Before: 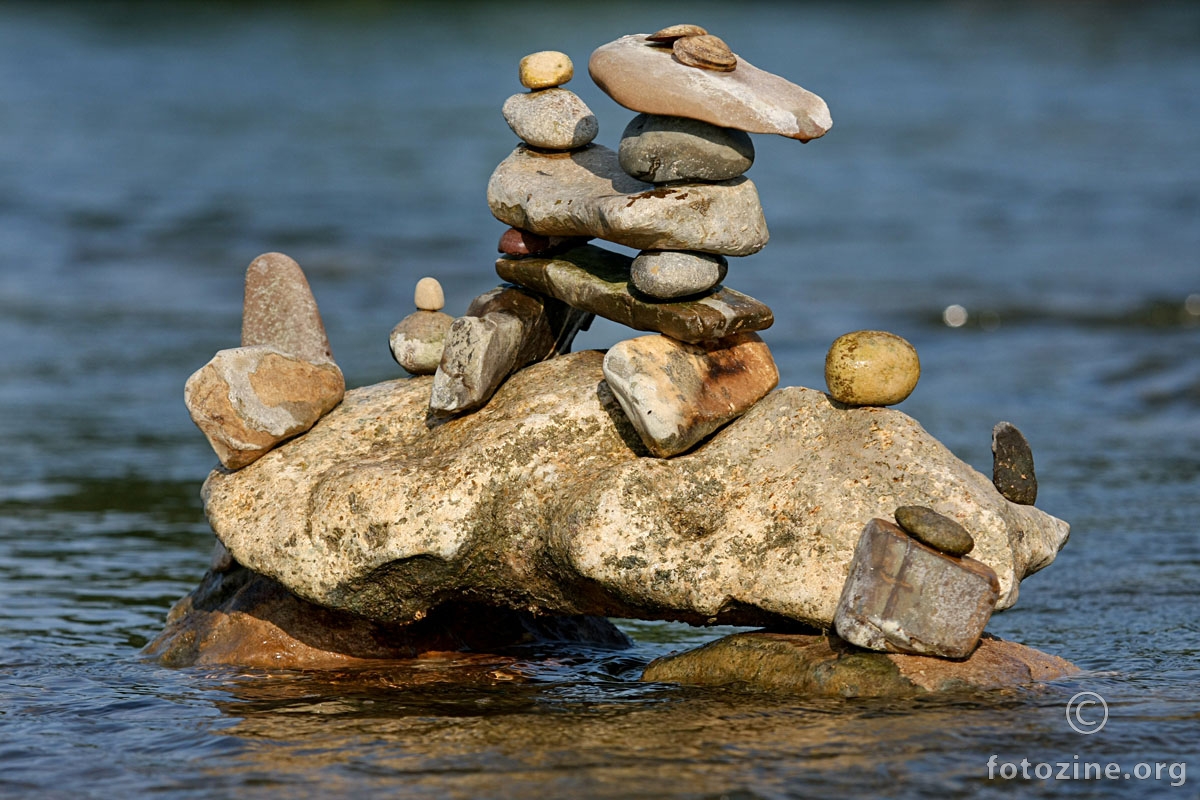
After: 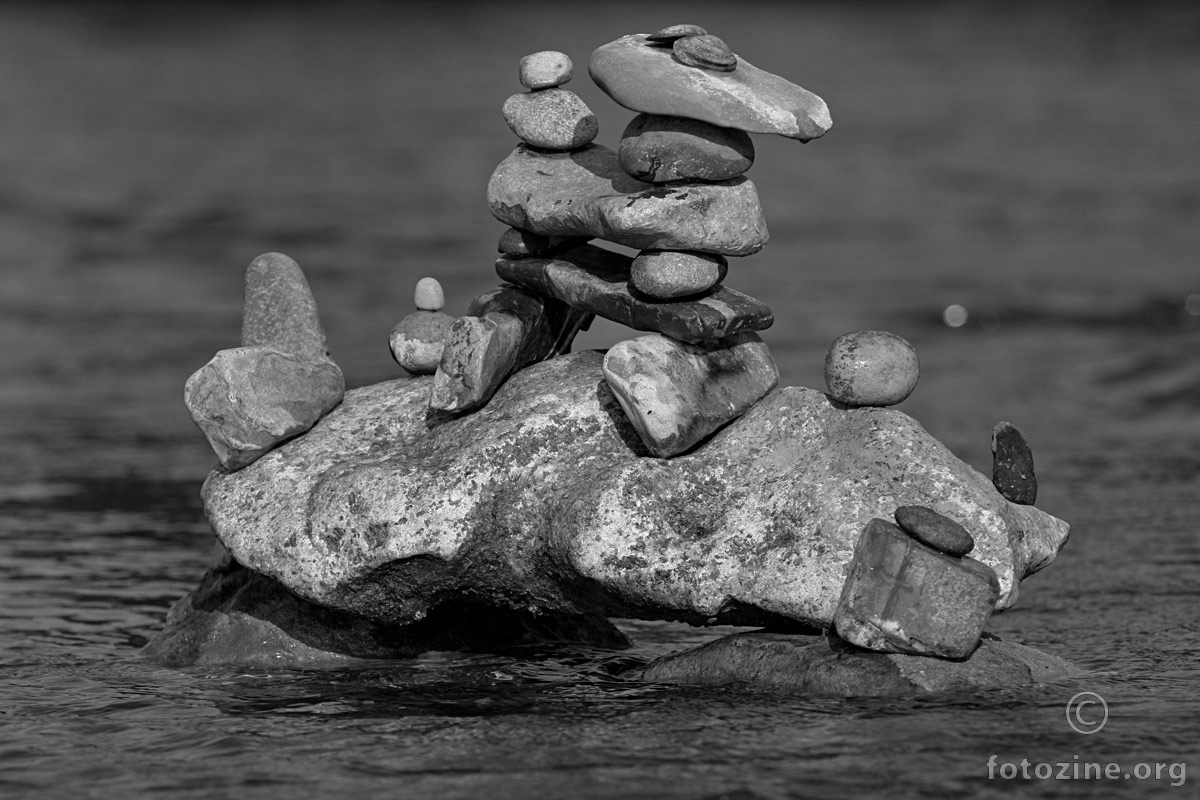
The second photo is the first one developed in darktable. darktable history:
base curve: curves: ch0 [(0, 0) (0.595, 0.418) (1, 1)], preserve colors none
monochrome: on, module defaults
